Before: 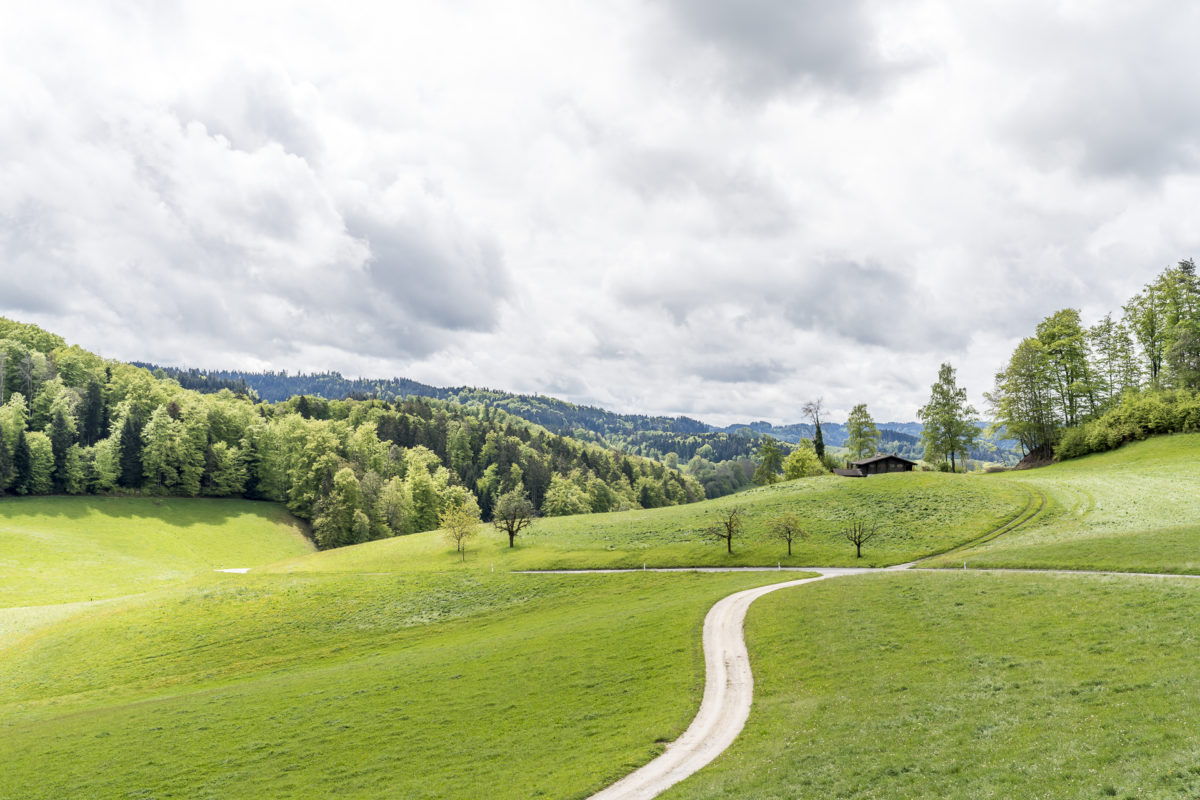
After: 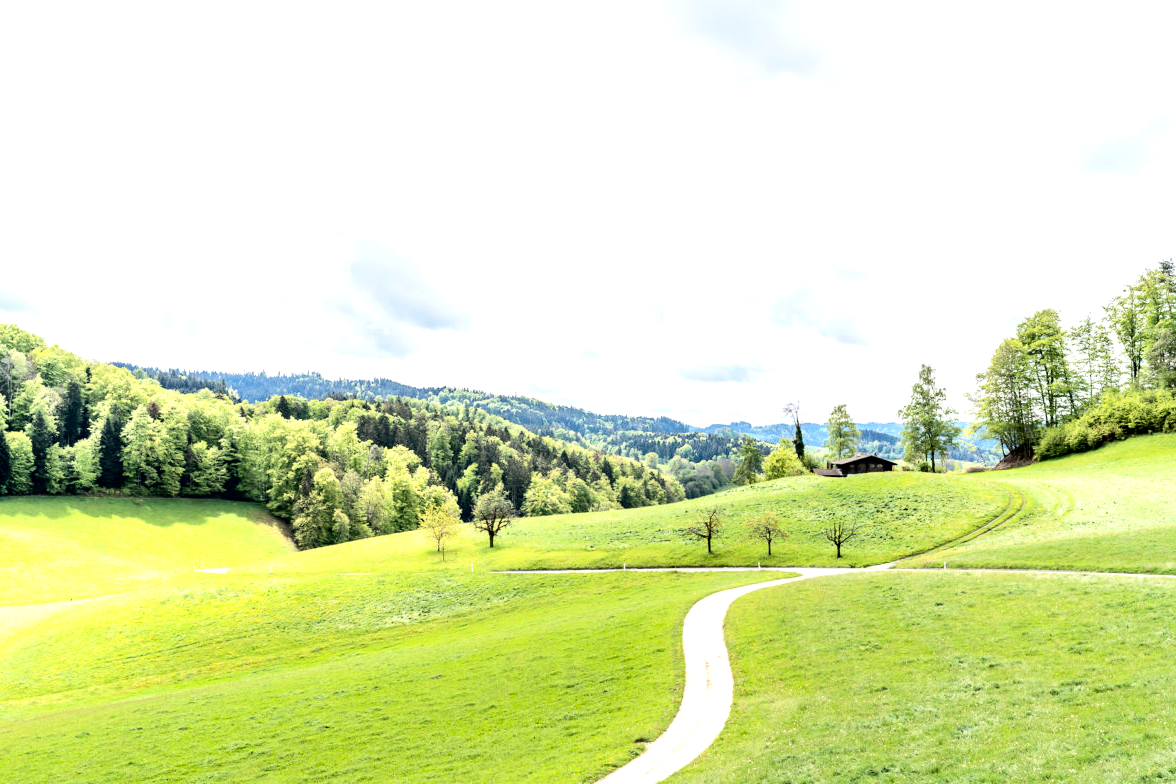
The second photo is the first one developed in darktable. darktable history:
tone curve: curves: ch0 [(0, 0) (0.004, 0.001) (0.133, 0.112) (0.325, 0.362) (0.832, 0.893) (1, 1)], color space Lab, independent channels, preserve colors none
exposure: black level correction 0.004, exposure 0.421 EV, compensate highlight preservation false
tone equalizer: -8 EV -0.451 EV, -7 EV -0.382 EV, -6 EV -0.341 EV, -5 EV -0.228 EV, -3 EV 0.233 EV, -2 EV 0.306 EV, -1 EV 0.415 EV, +0 EV 0.421 EV, edges refinement/feathering 500, mask exposure compensation -1.57 EV, preserve details no
crop: left 1.695%, right 0.285%, bottom 1.888%
